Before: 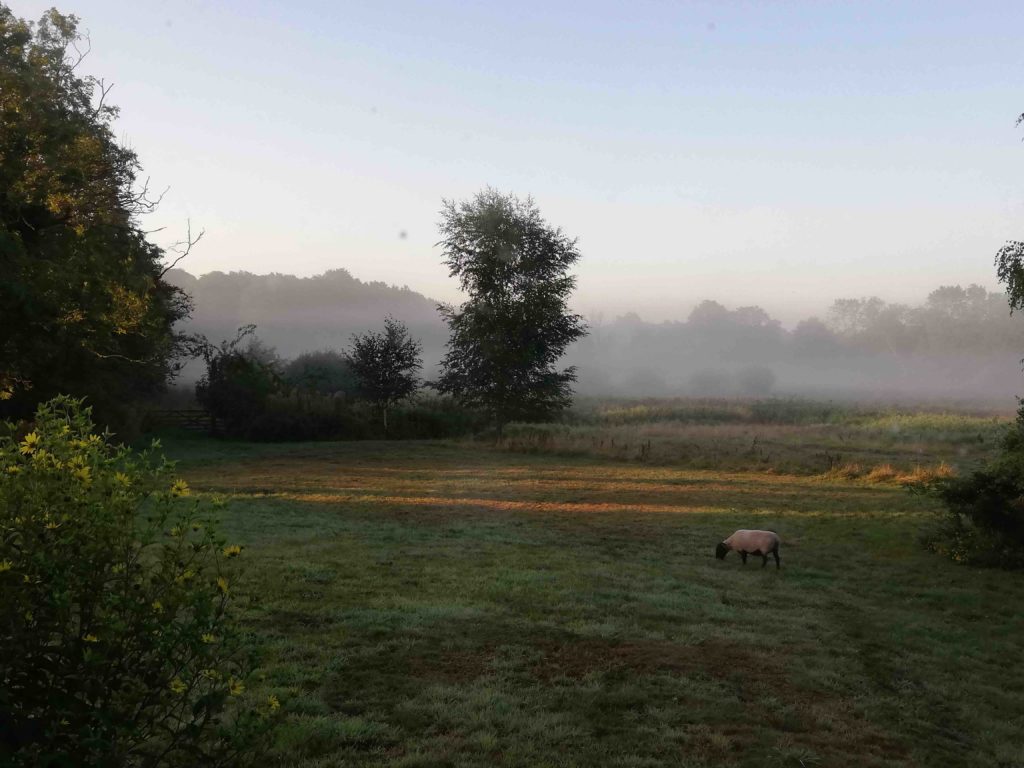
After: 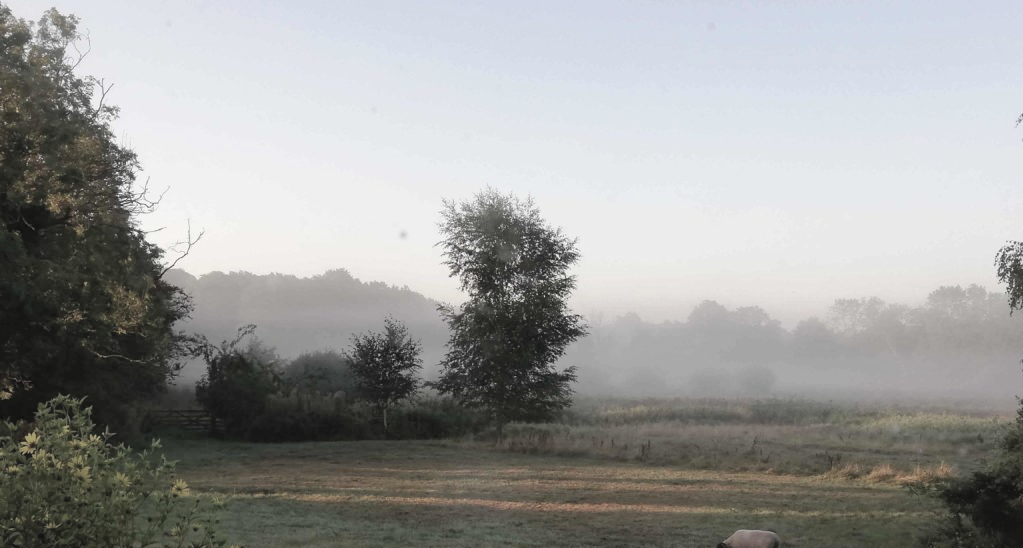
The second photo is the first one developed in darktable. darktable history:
contrast brightness saturation: brightness 0.18, saturation -0.5
crop: bottom 28.576%
